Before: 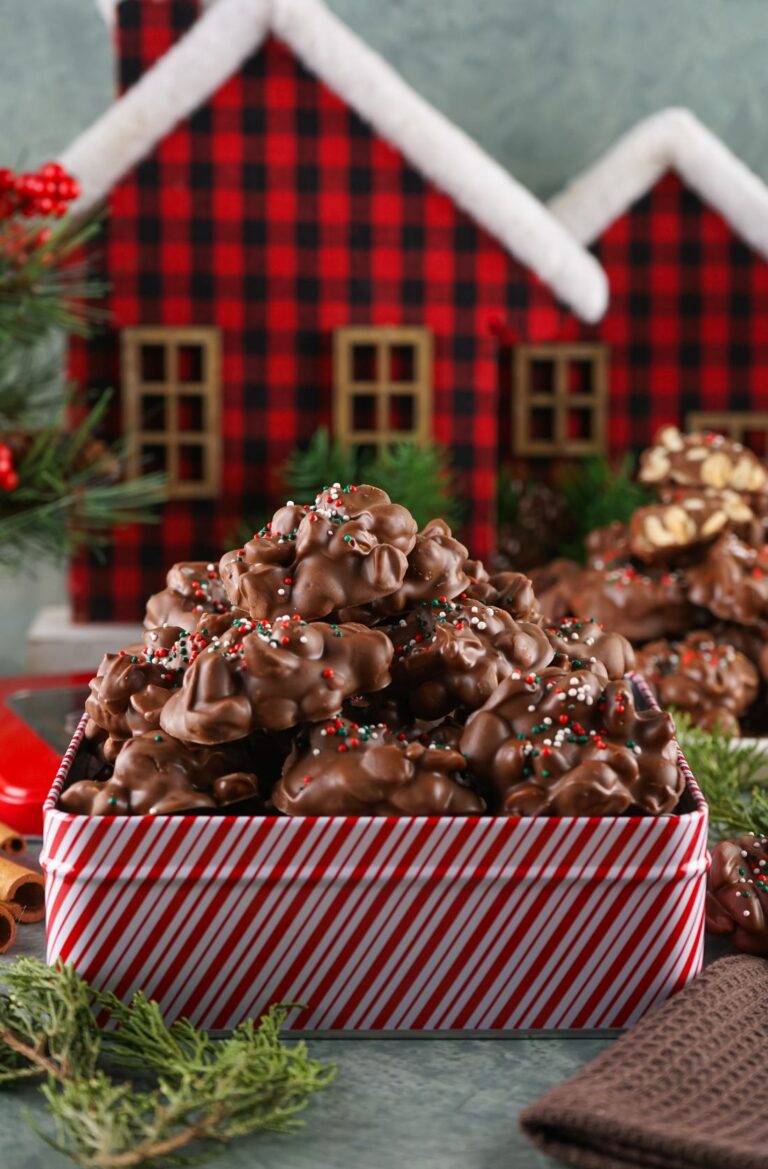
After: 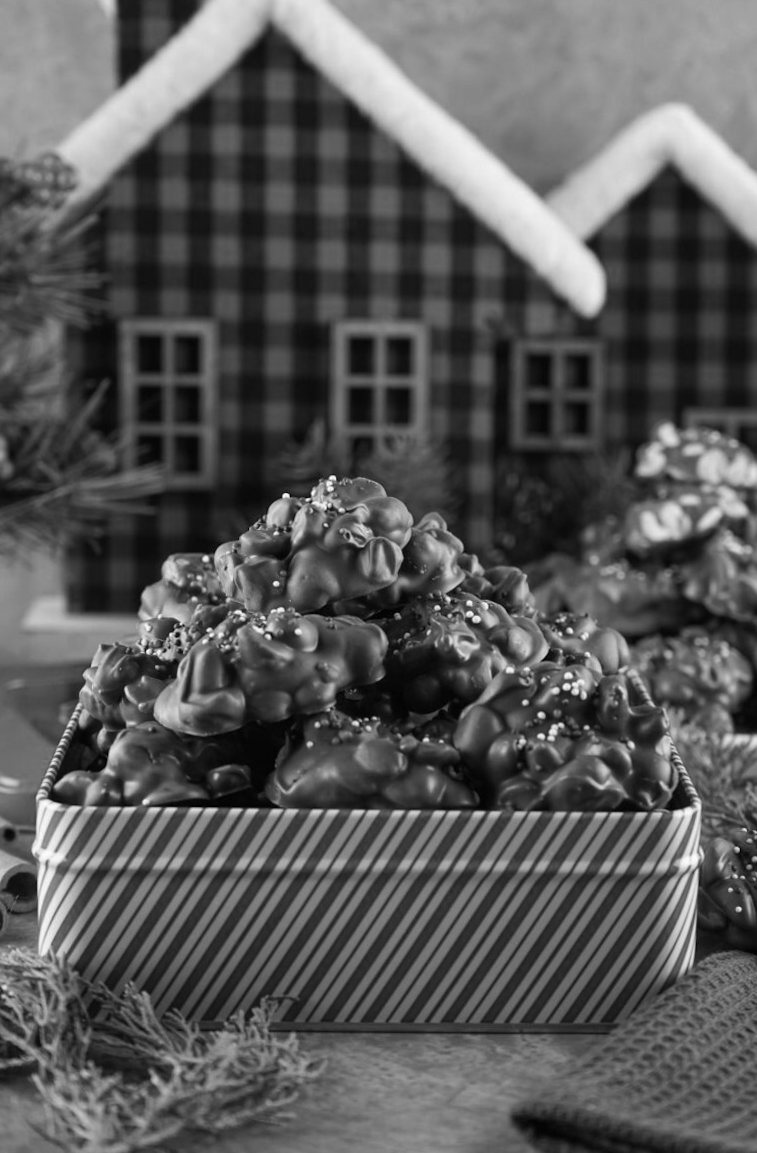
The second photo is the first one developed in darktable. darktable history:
monochrome: on, module defaults
crop and rotate: angle -0.5°
color zones: curves: ch1 [(0, 0.469) (0.01, 0.469) (0.12, 0.446) (0.248, 0.469) (0.5, 0.5) (0.748, 0.5) (0.99, 0.469) (1, 0.469)]
